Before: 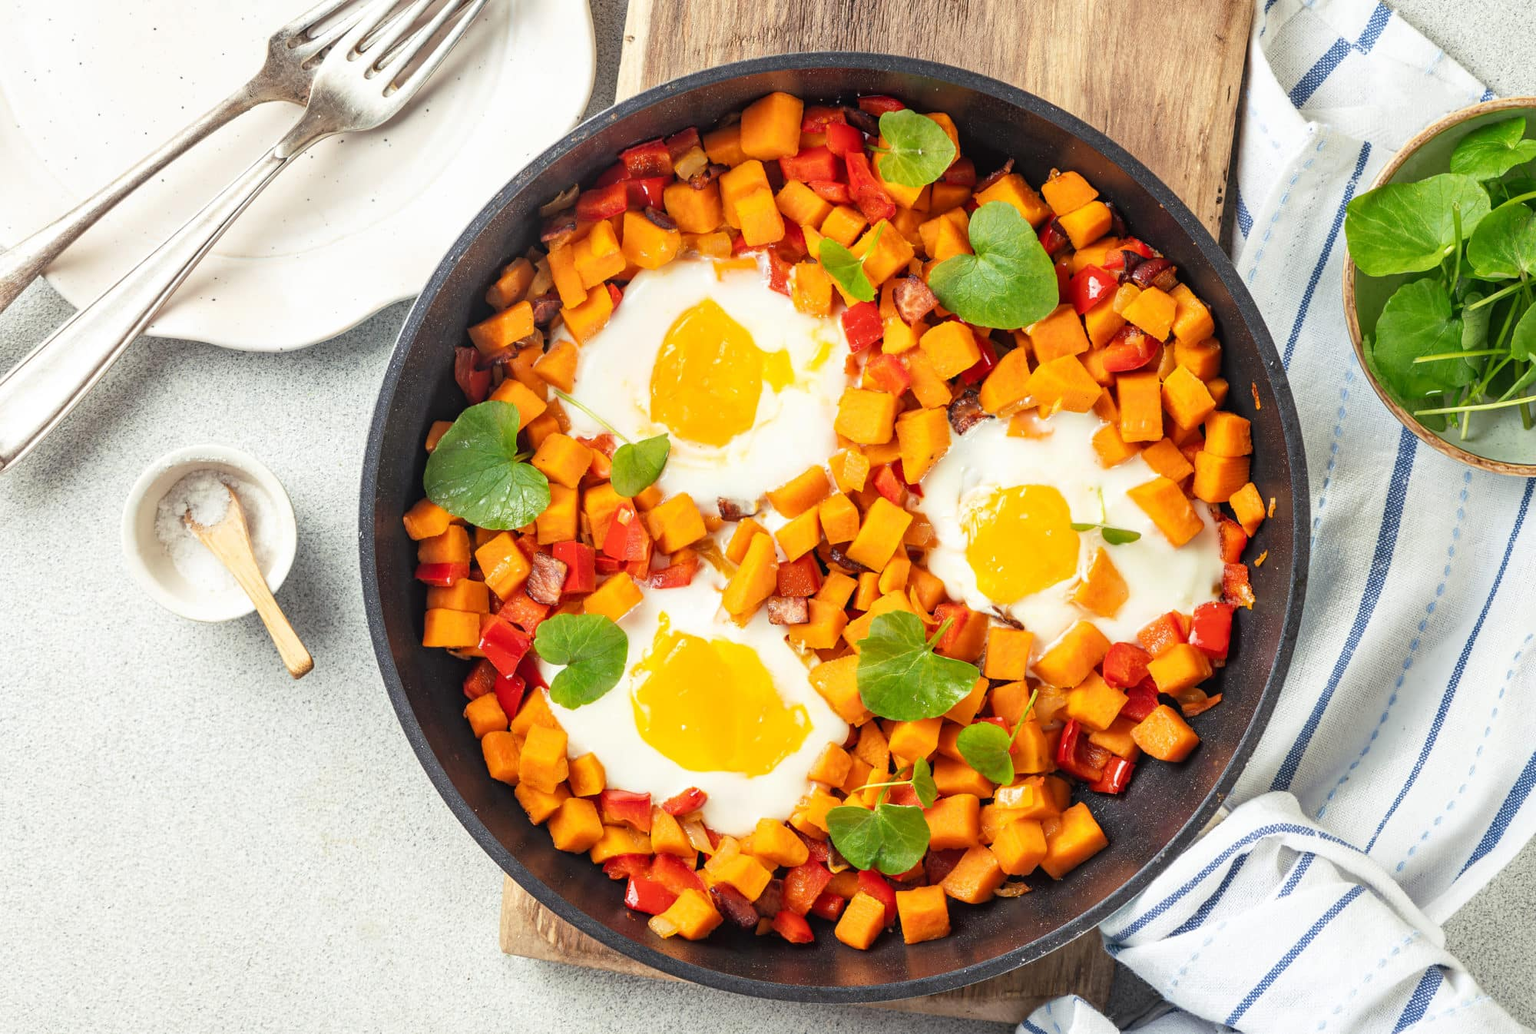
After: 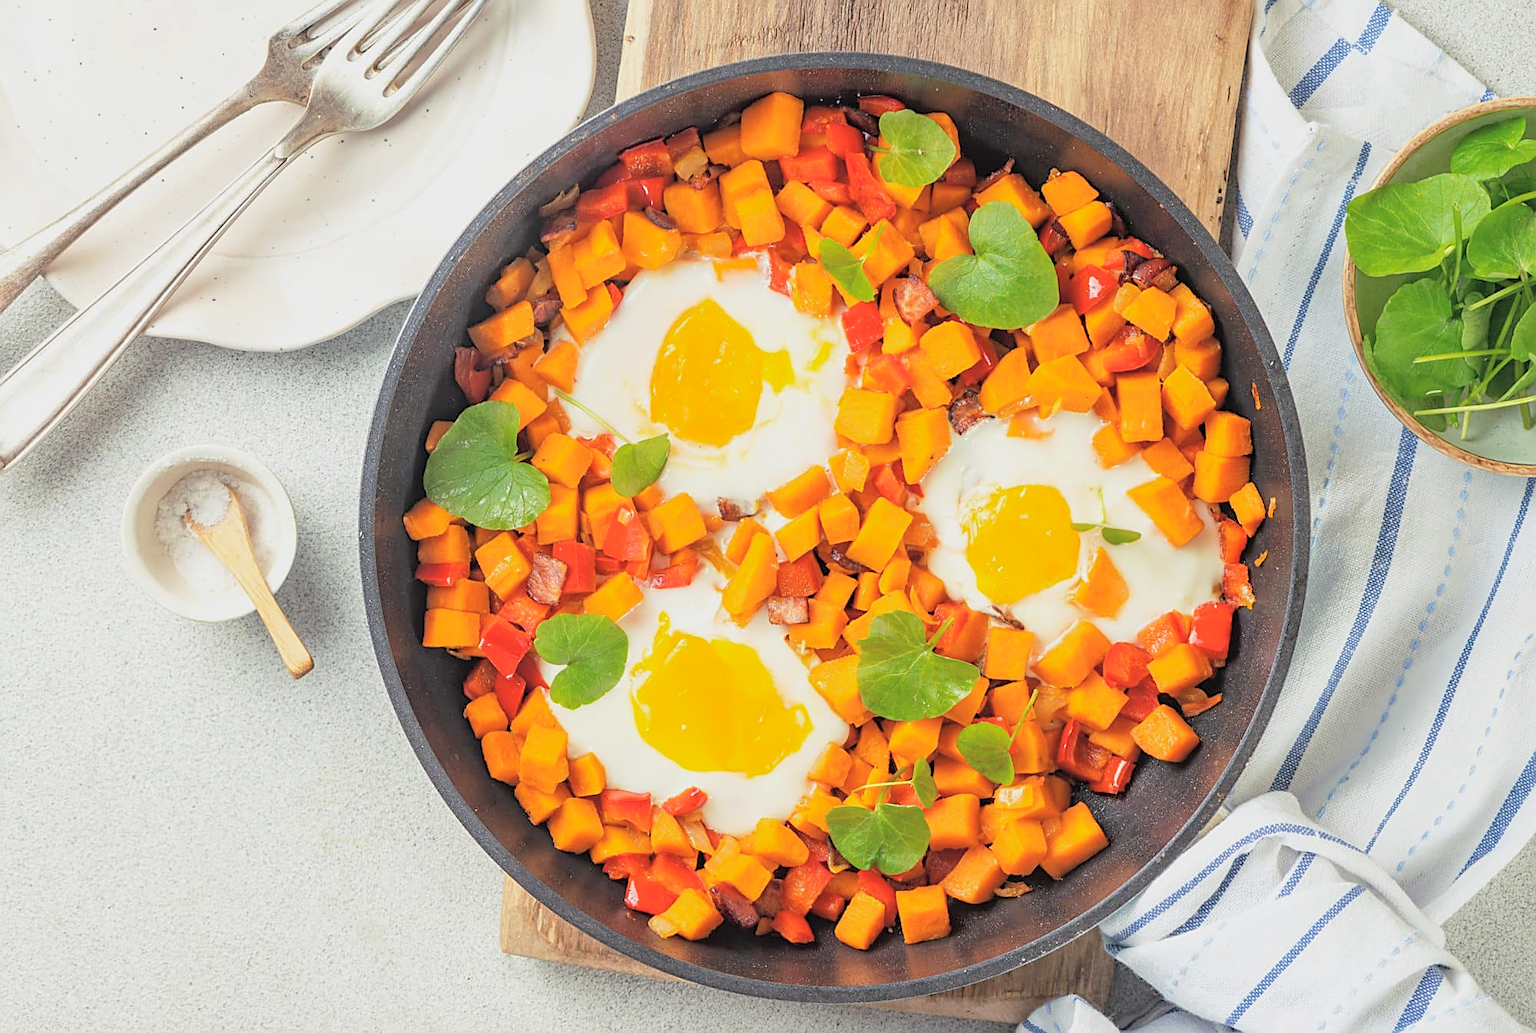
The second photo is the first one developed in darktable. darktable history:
sharpen: on, module defaults
tone curve: curves: ch0 [(0, 0) (0.004, 0.008) (0.077, 0.156) (0.169, 0.29) (0.774, 0.774) (0.988, 0.926)], color space Lab, independent channels, preserve colors none
